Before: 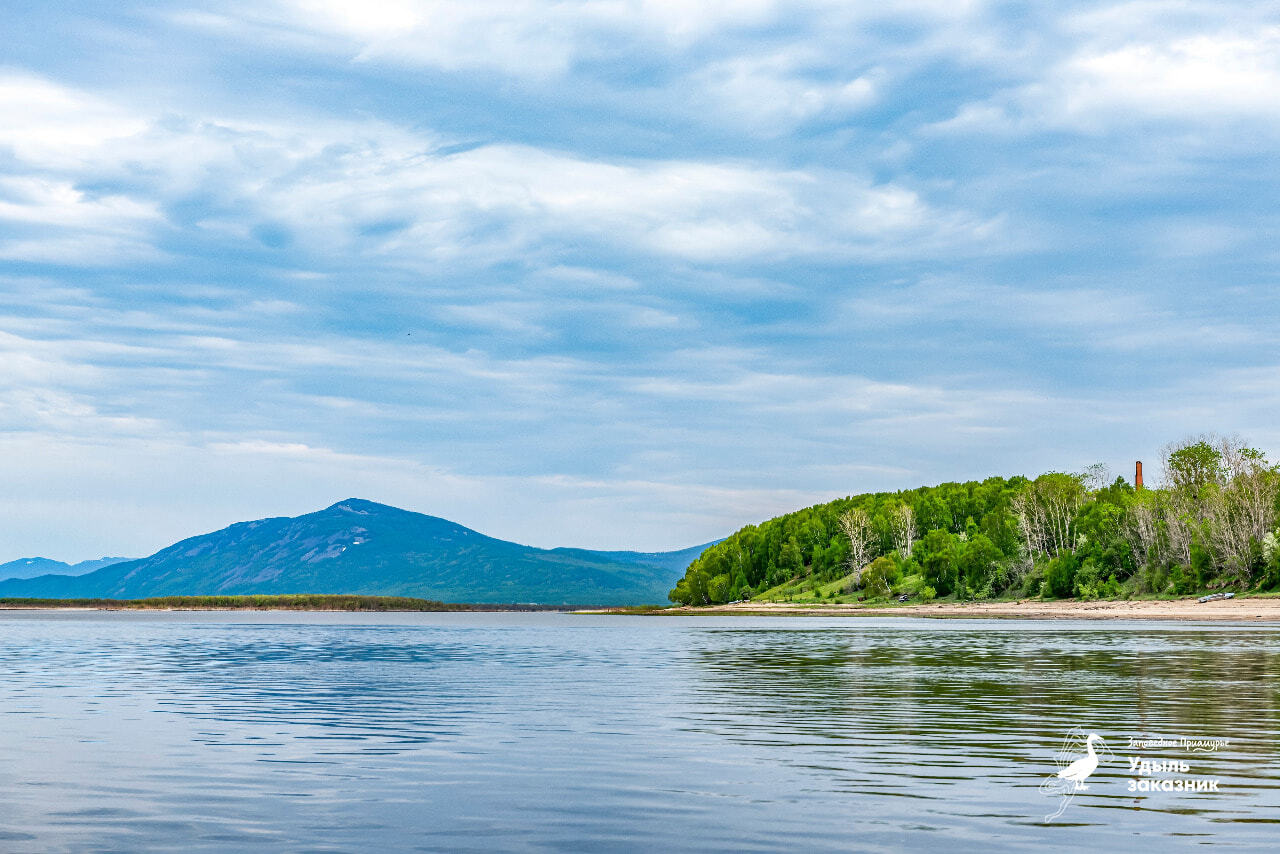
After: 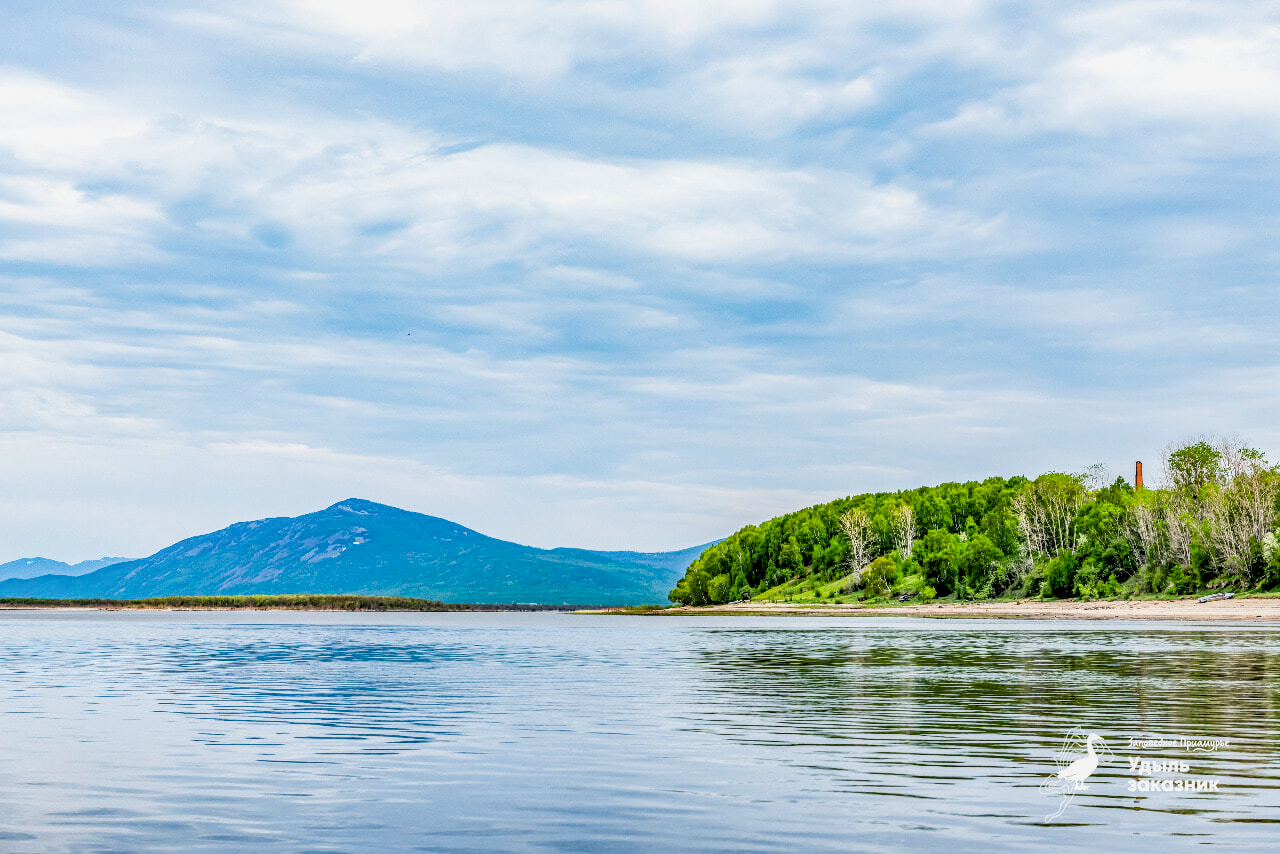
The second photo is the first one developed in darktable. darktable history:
exposure: black level correction 0, exposure 0.5 EV, compensate highlight preservation false
filmic rgb: black relative exposure -5 EV, hardness 2.88, contrast 1.2, highlights saturation mix -30%
local contrast: on, module defaults
color balance rgb: perceptual saturation grading › global saturation 10%
